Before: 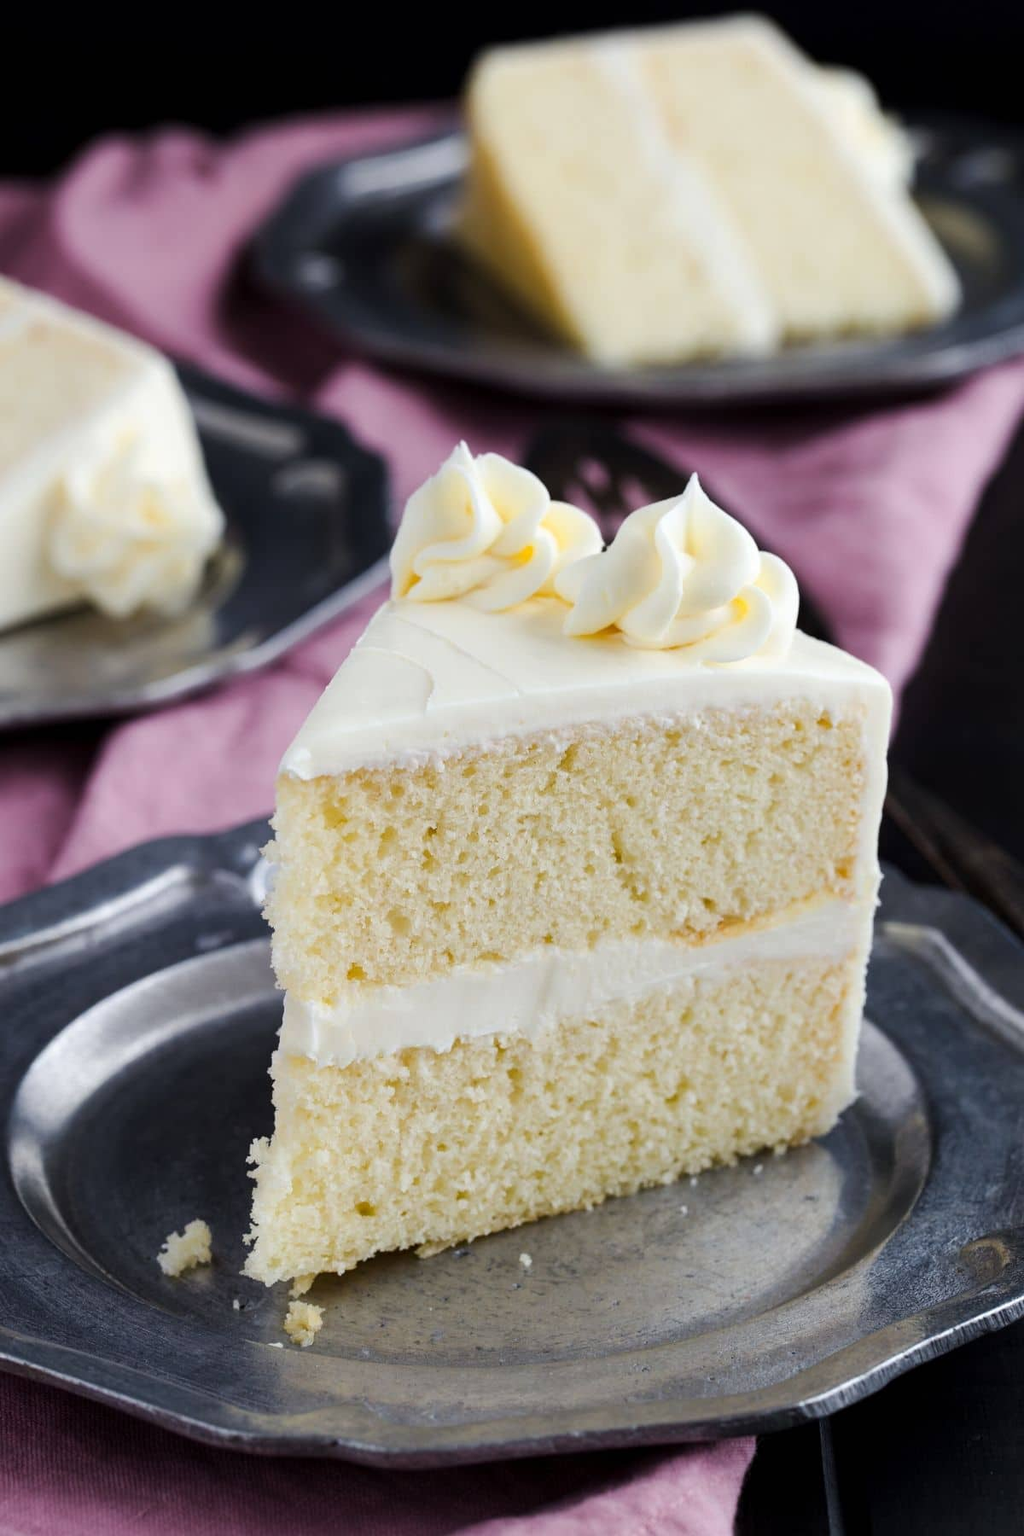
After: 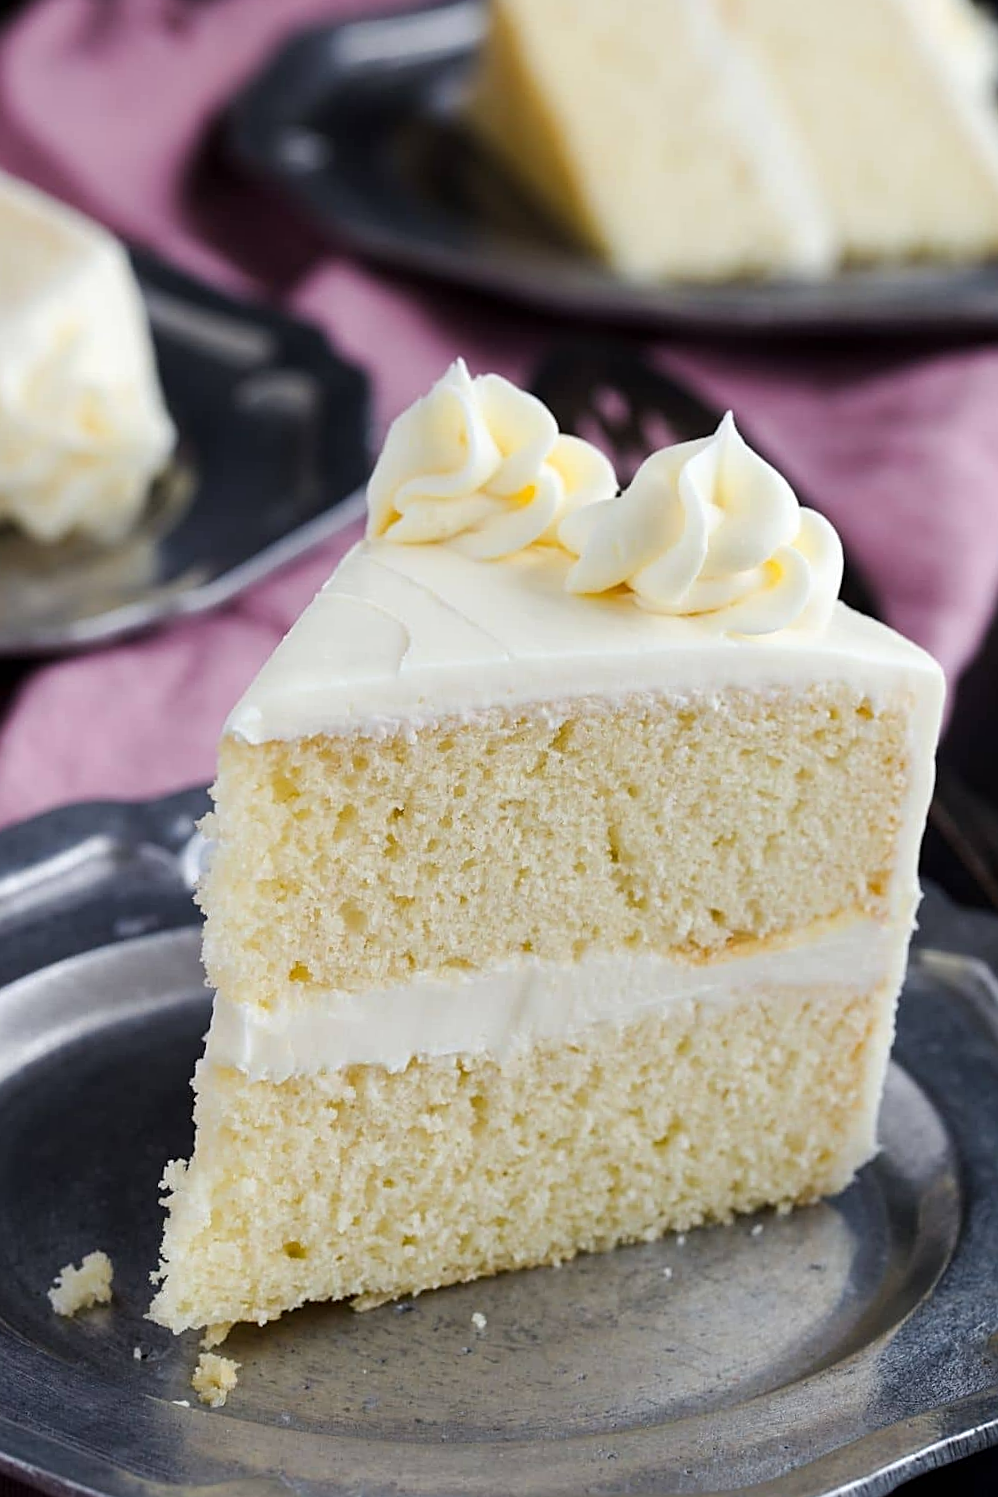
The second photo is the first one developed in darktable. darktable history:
sharpen: on, module defaults
crop and rotate: angle -3.27°, left 5.211%, top 5.211%, right 4.607%, bottom 4.607%
